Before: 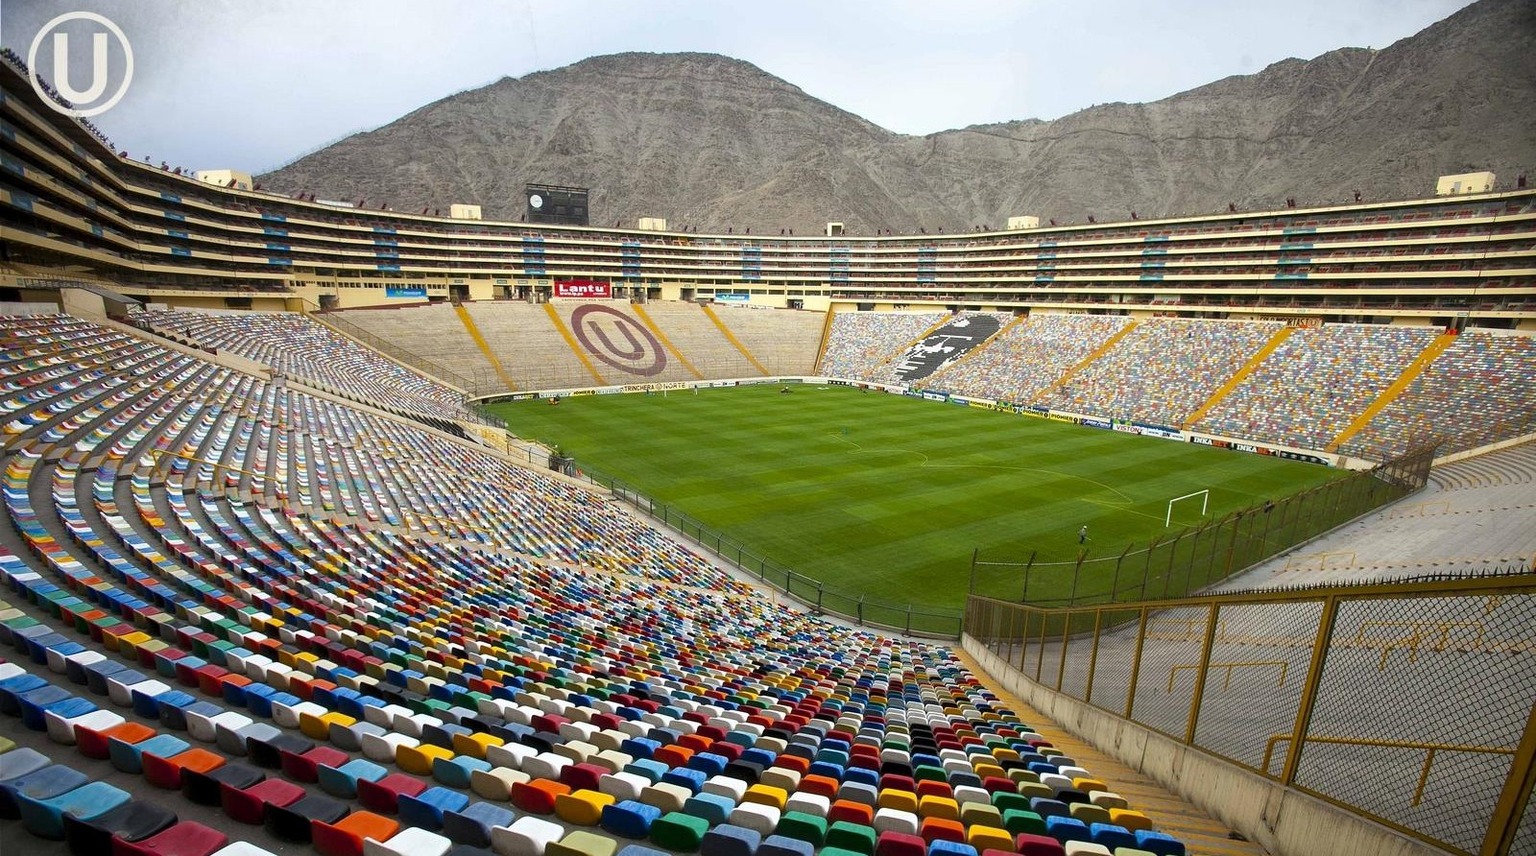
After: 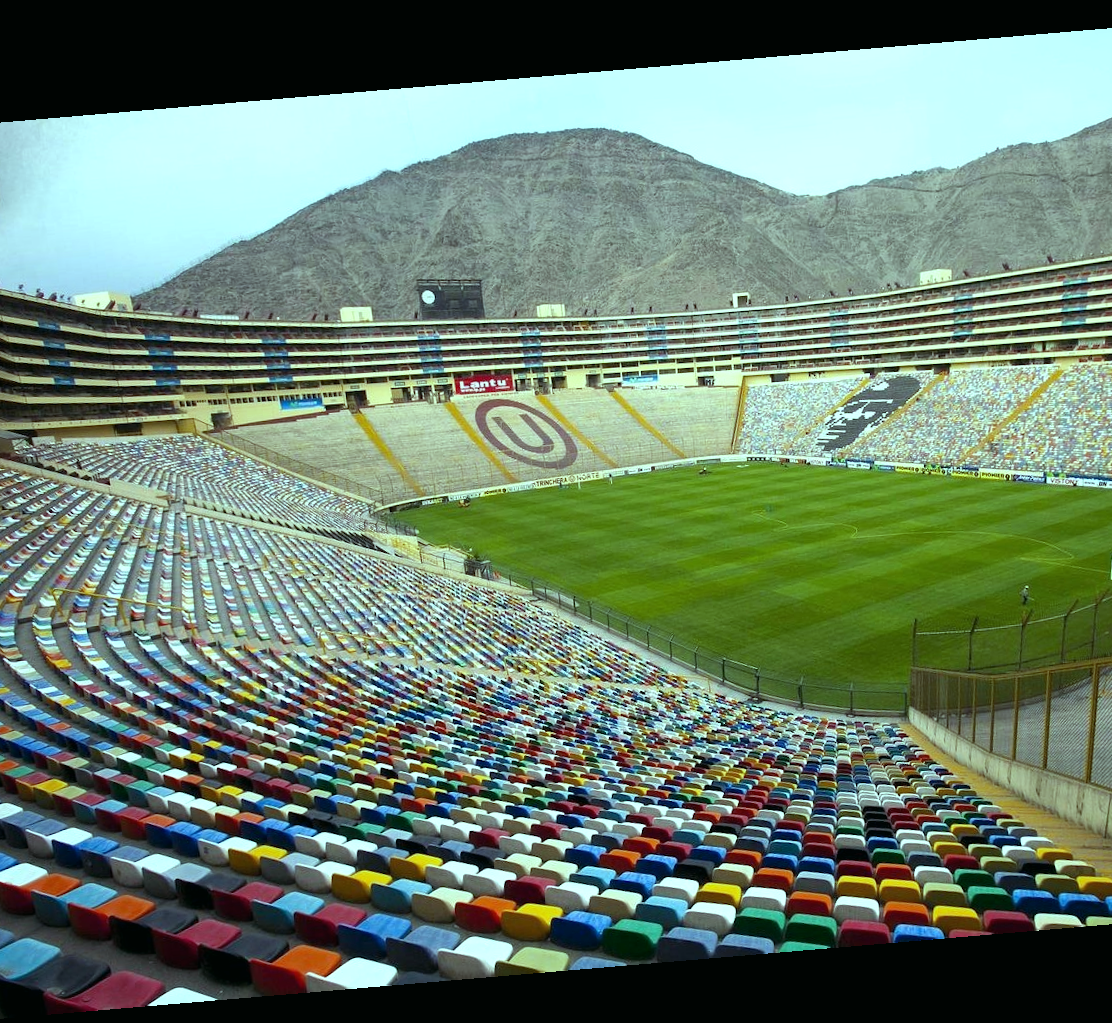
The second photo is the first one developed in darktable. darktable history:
crop and rotate: left 8.786%, right 24.548%
rotate and perspective: rotation -4.86°, automatic cropping off
color balance: mode lift, gamma, gain (sRGB), lift [0.997, 0.979, 1.021, 1.011], gamma [1, 1.084, 0.916, 0.998], gain [1, 0.87, 1.13, 1.101], contrast 4.55%, contrast fulcrum 38.24%, output saturation 104.09%
